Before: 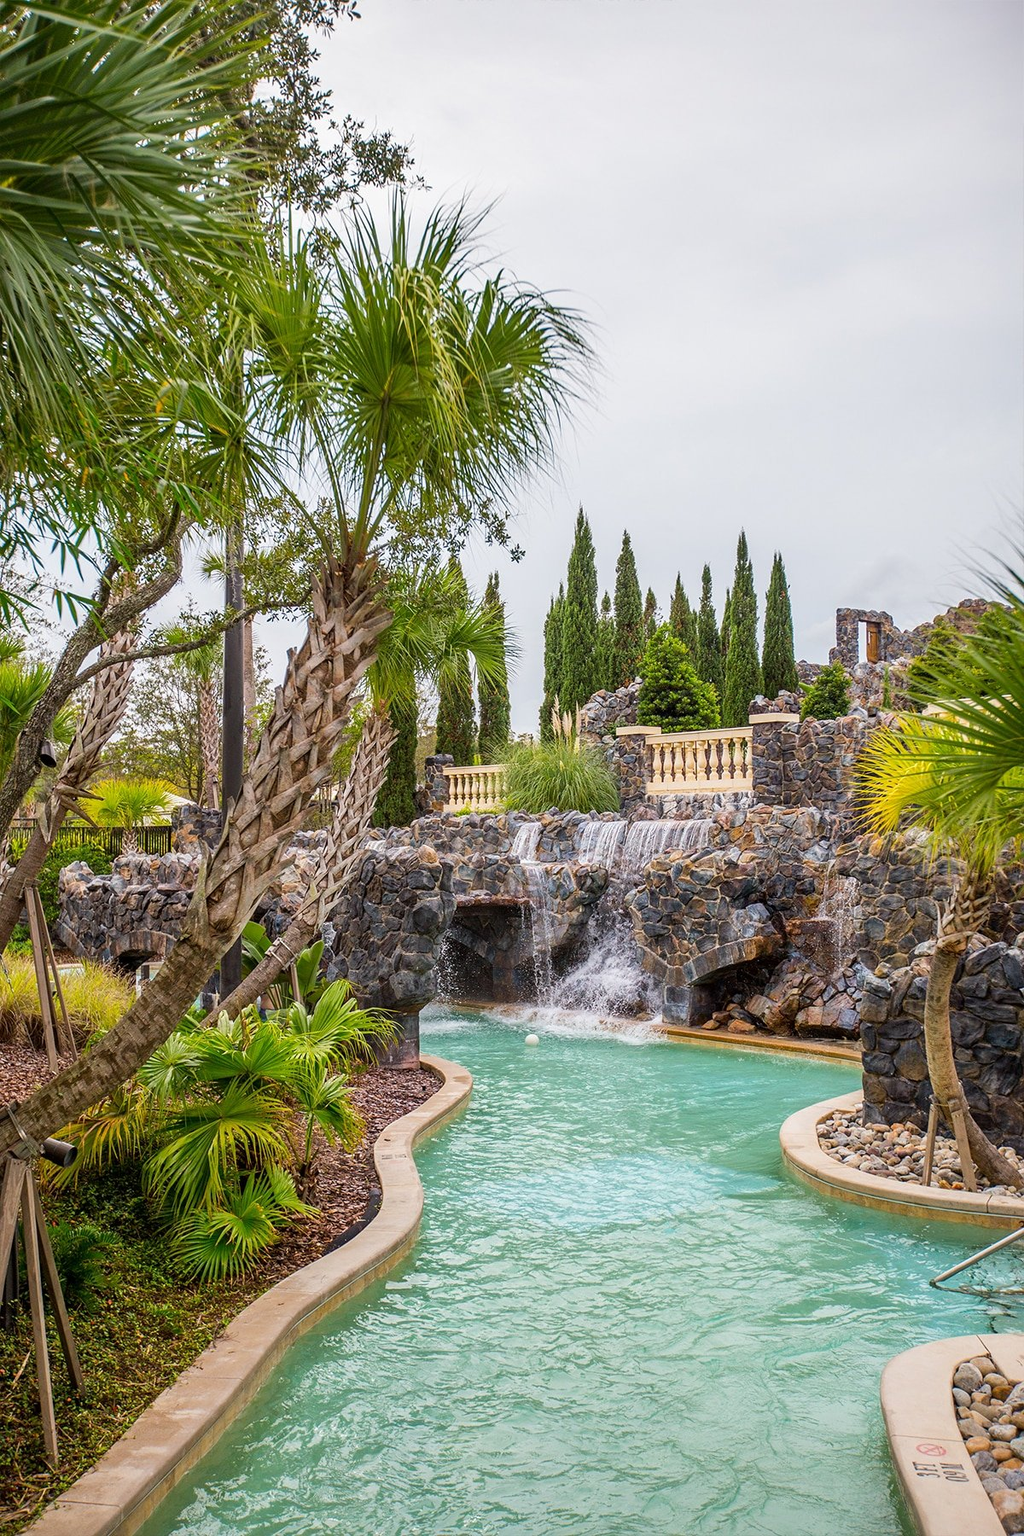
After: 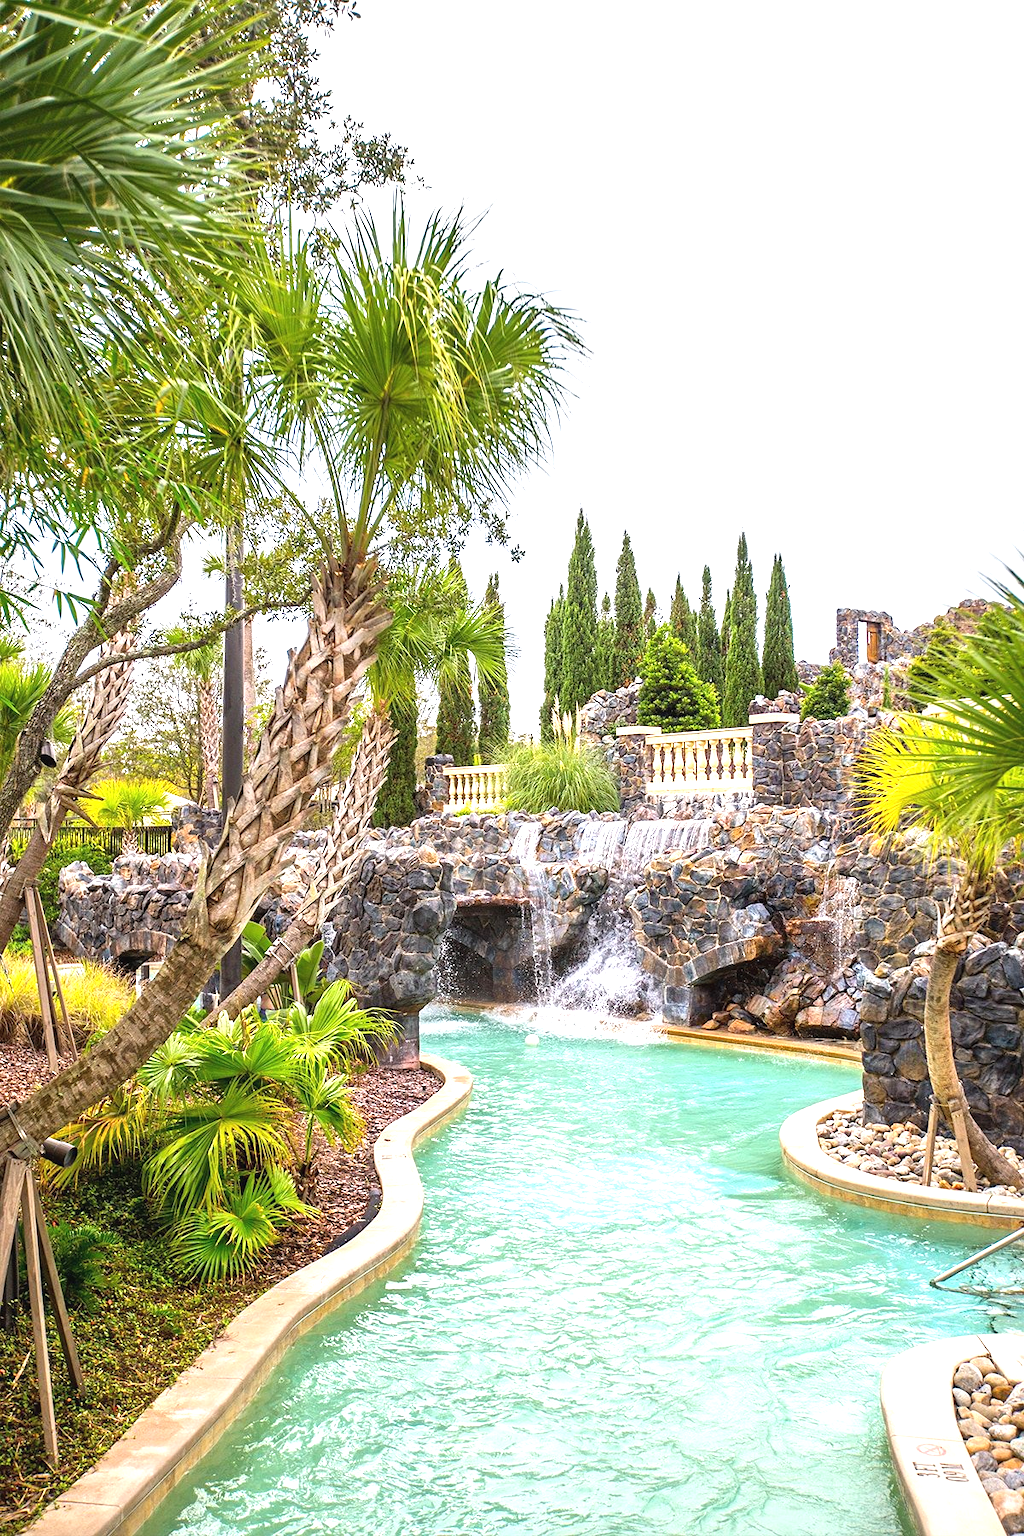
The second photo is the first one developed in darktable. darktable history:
exposure: black level correction -0.002, exposure 1.114 EV, compensate highlight preservation false
